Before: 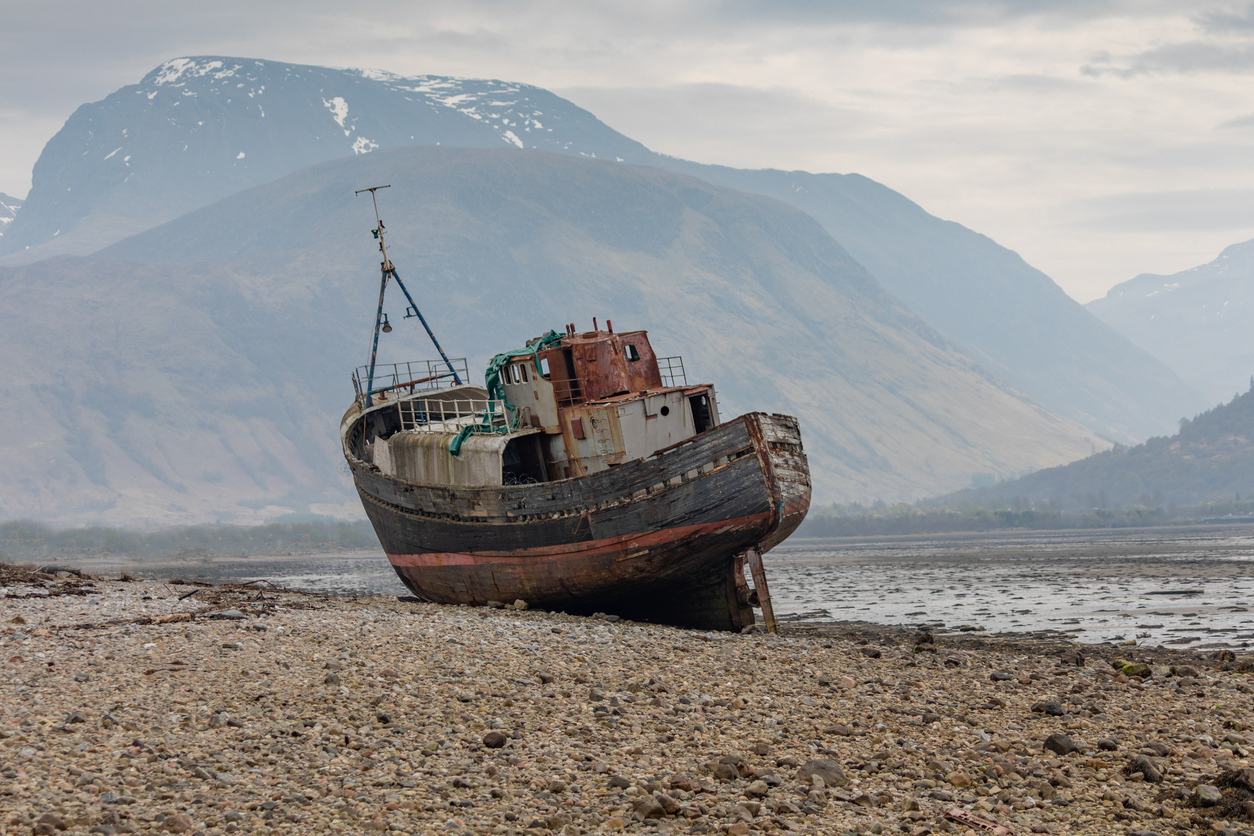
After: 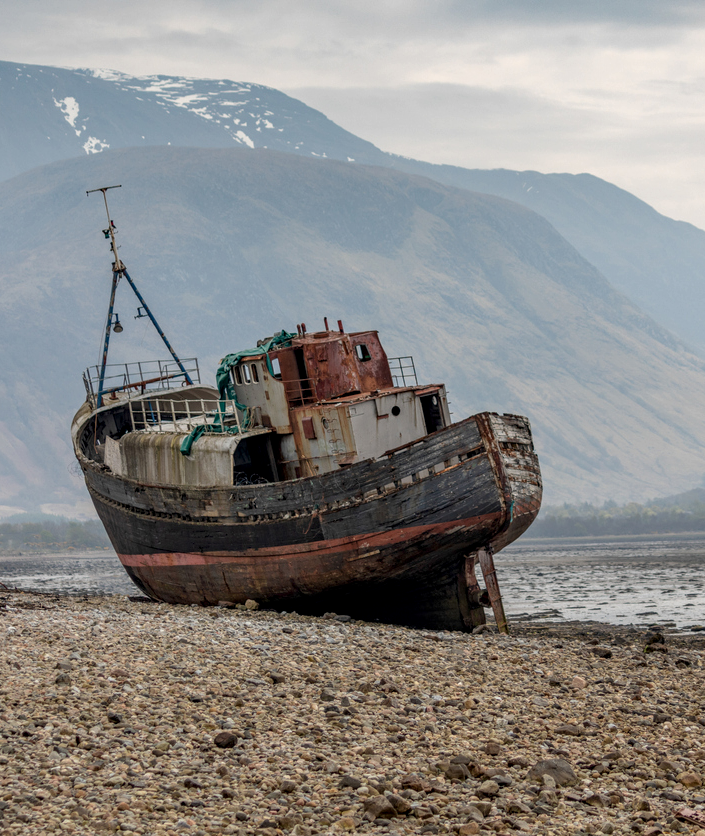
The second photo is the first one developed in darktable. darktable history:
local contrast: detail 130%
crop: left 21.496%, right 22.254%
